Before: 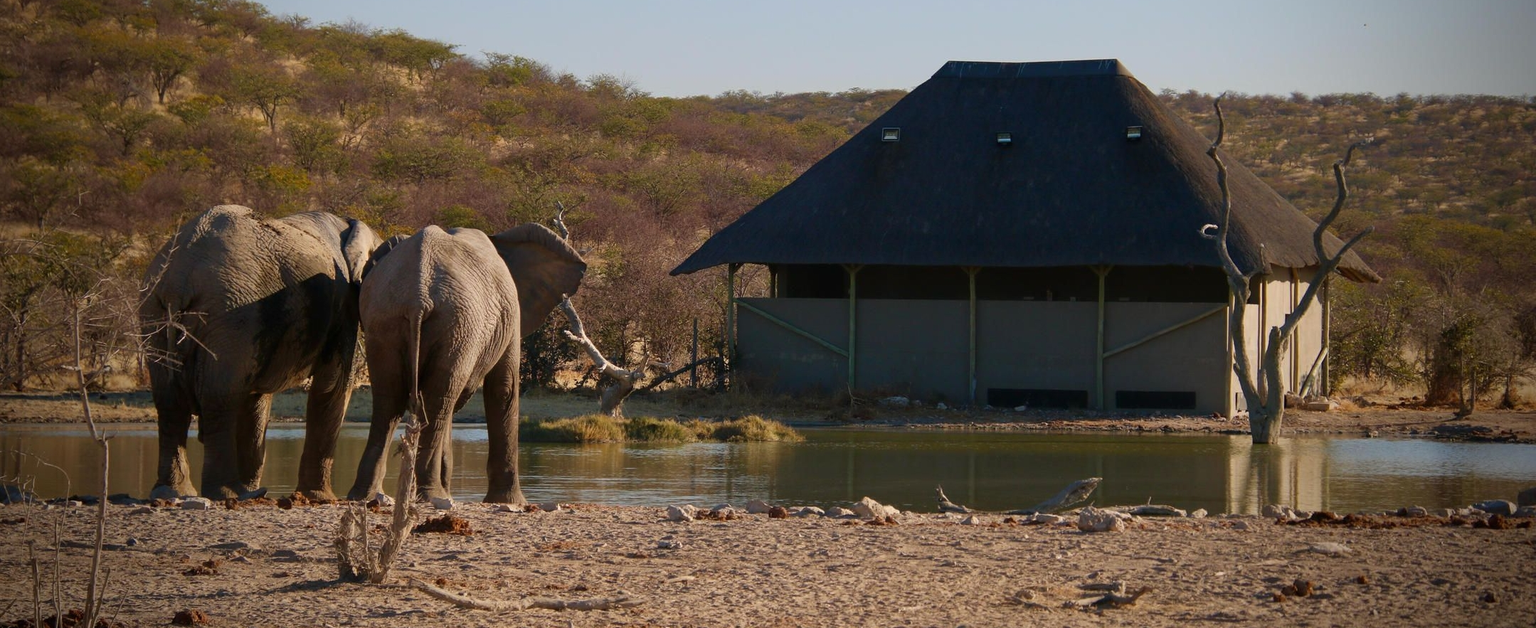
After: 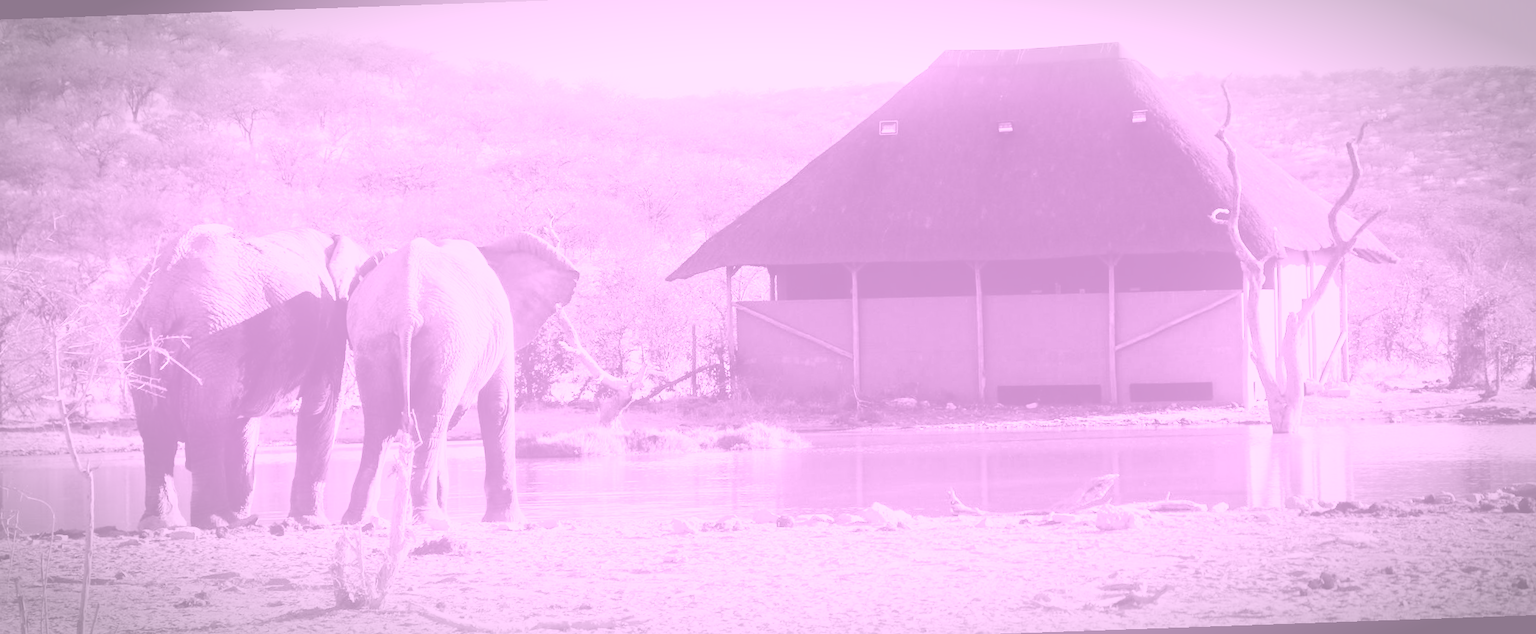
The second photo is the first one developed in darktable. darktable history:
base curve: curves: ch0 [(0, 0) (0.028, 0.03) (0.121, 0.232) (0.46, 0.748) (0.859, 0.968) (1, 1)], preserve colors none
rotate and perspective: rotation -2°, crop left 0.022, crop right 0.978, crop top 0.049, crop bottom 0.951
vignetting: automatic ratio true
shadows and highlights: shadows 0, highlights 40
bloom: size 15%, threshold 97%, strength 7%
tone equalizer: -7 EV 0.15 EV, -6 EV 0.6 EV, -5 EV 1.15 EV, -4 EV 1.33 EV, -3 EV 1.15 EV, -2 EV 0.6 EV, -1 EV 0.15 EV, mask exposure compensation -0.5 EV
colorize: hue 331.2°, saturation 69%, source mix 30.28%, lightness 69.02%, version 1
